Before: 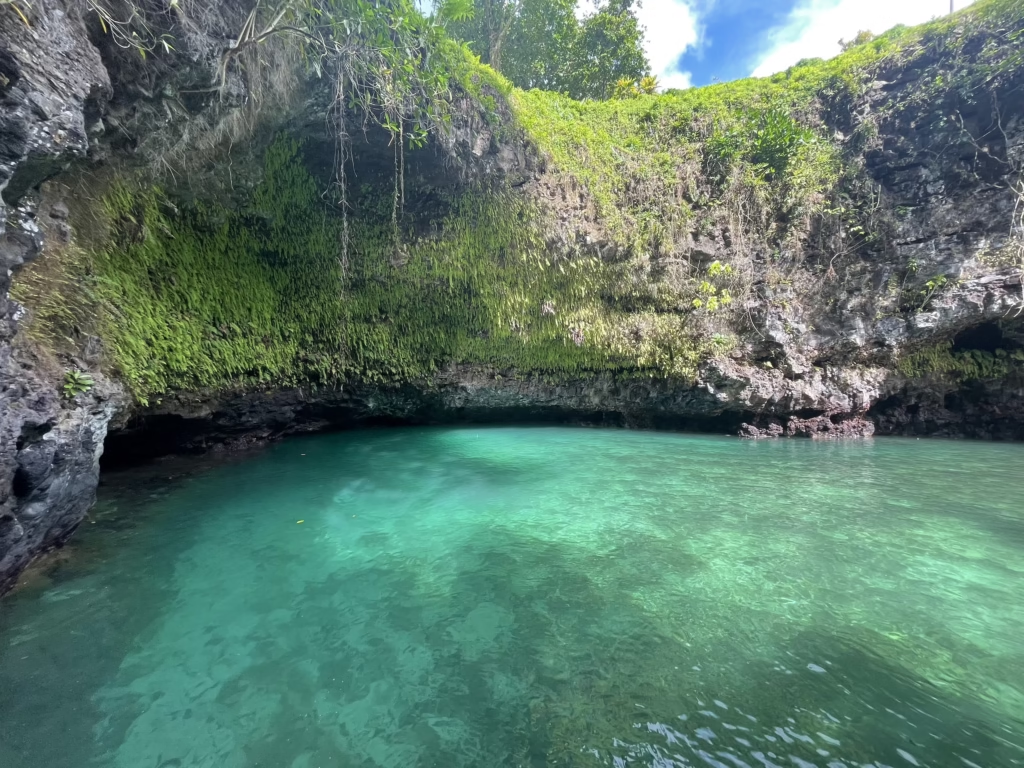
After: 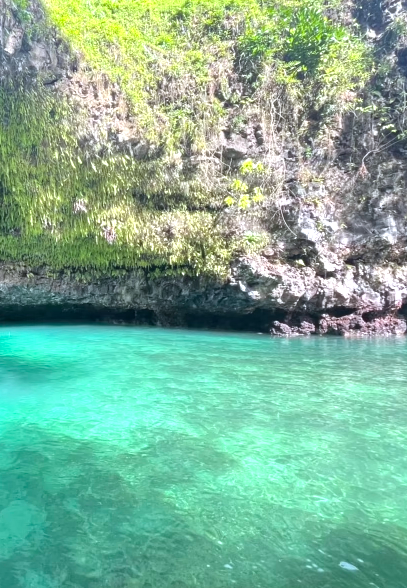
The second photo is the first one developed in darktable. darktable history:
crop: left 45.721%, top 13.393%, right 14.118%, bottom 10.01%
white balance: red 0.983, blue 1.036
exposure: black level correction 0, exposure 0.7 EV, compensate exposure bias true, compensate highlight preservation false
